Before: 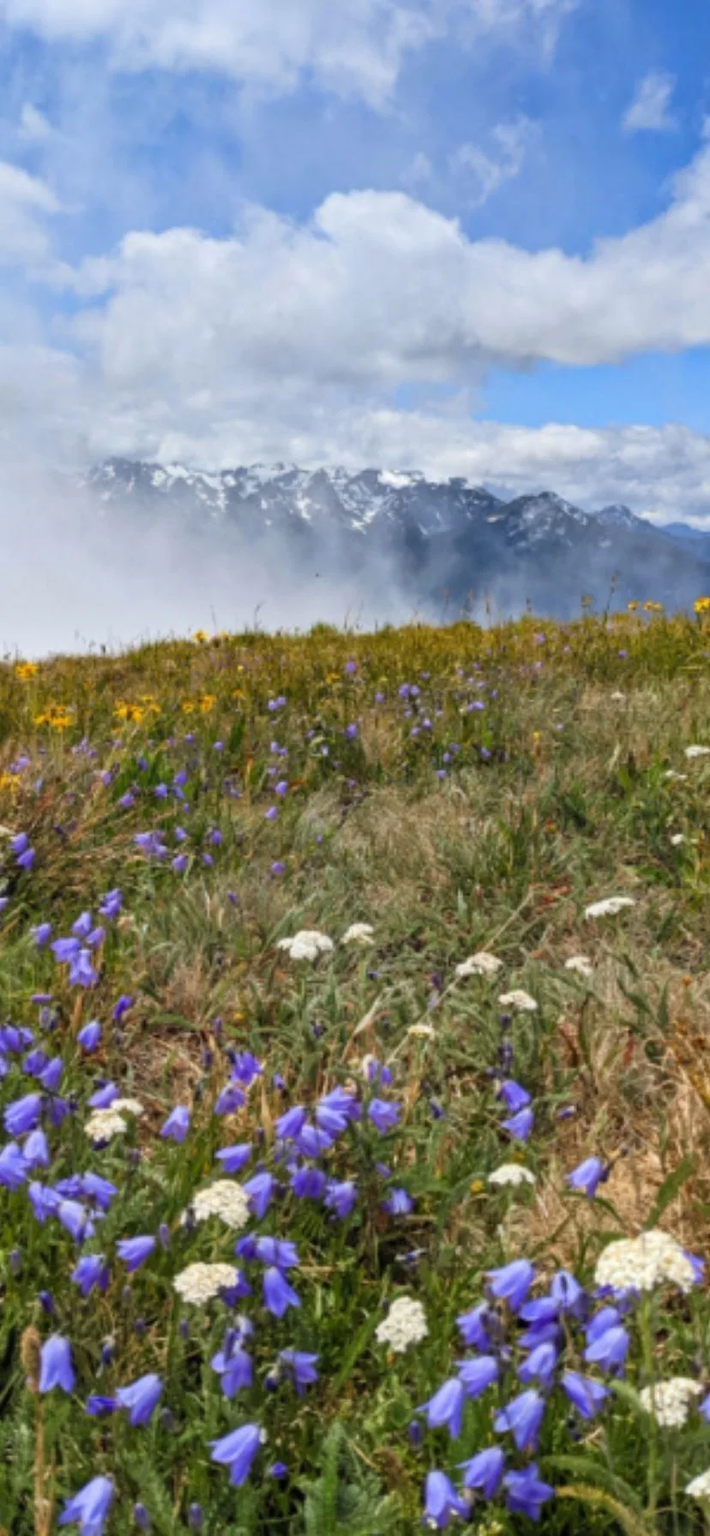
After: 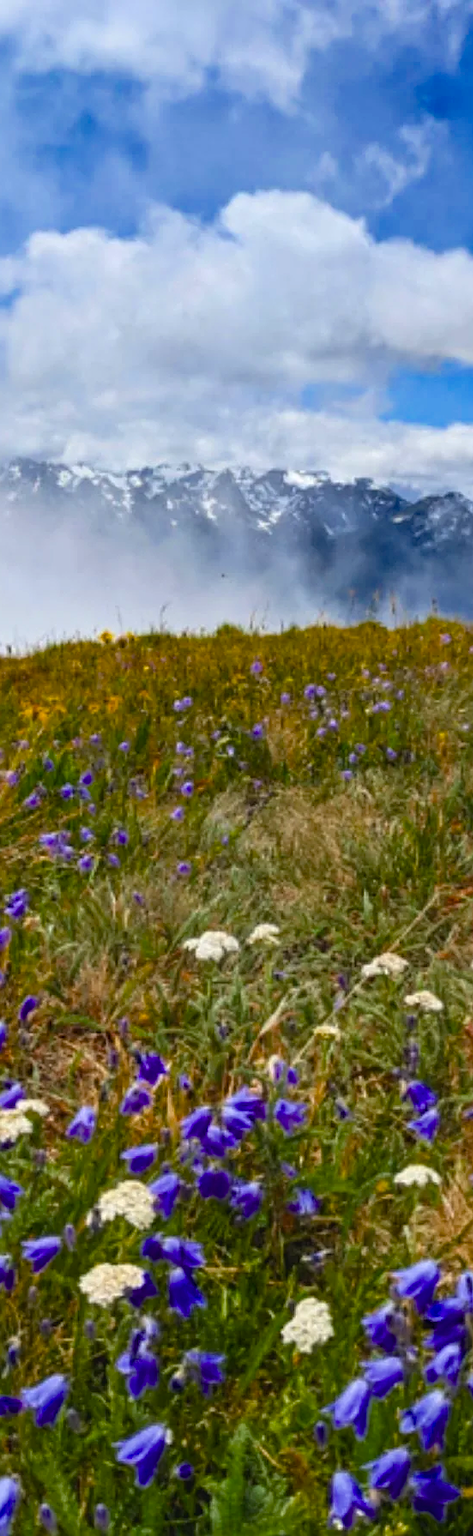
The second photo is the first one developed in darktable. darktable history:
color balance rgb: global offset › luminance 0.471%, perceptual saturation grading › global saturation 29.448%, global vibrance 10.351%, saturation formula JzAzBz (2021)
crop and rotate: left 13.353%, right 19.959%
sharpen: on, module defaults
